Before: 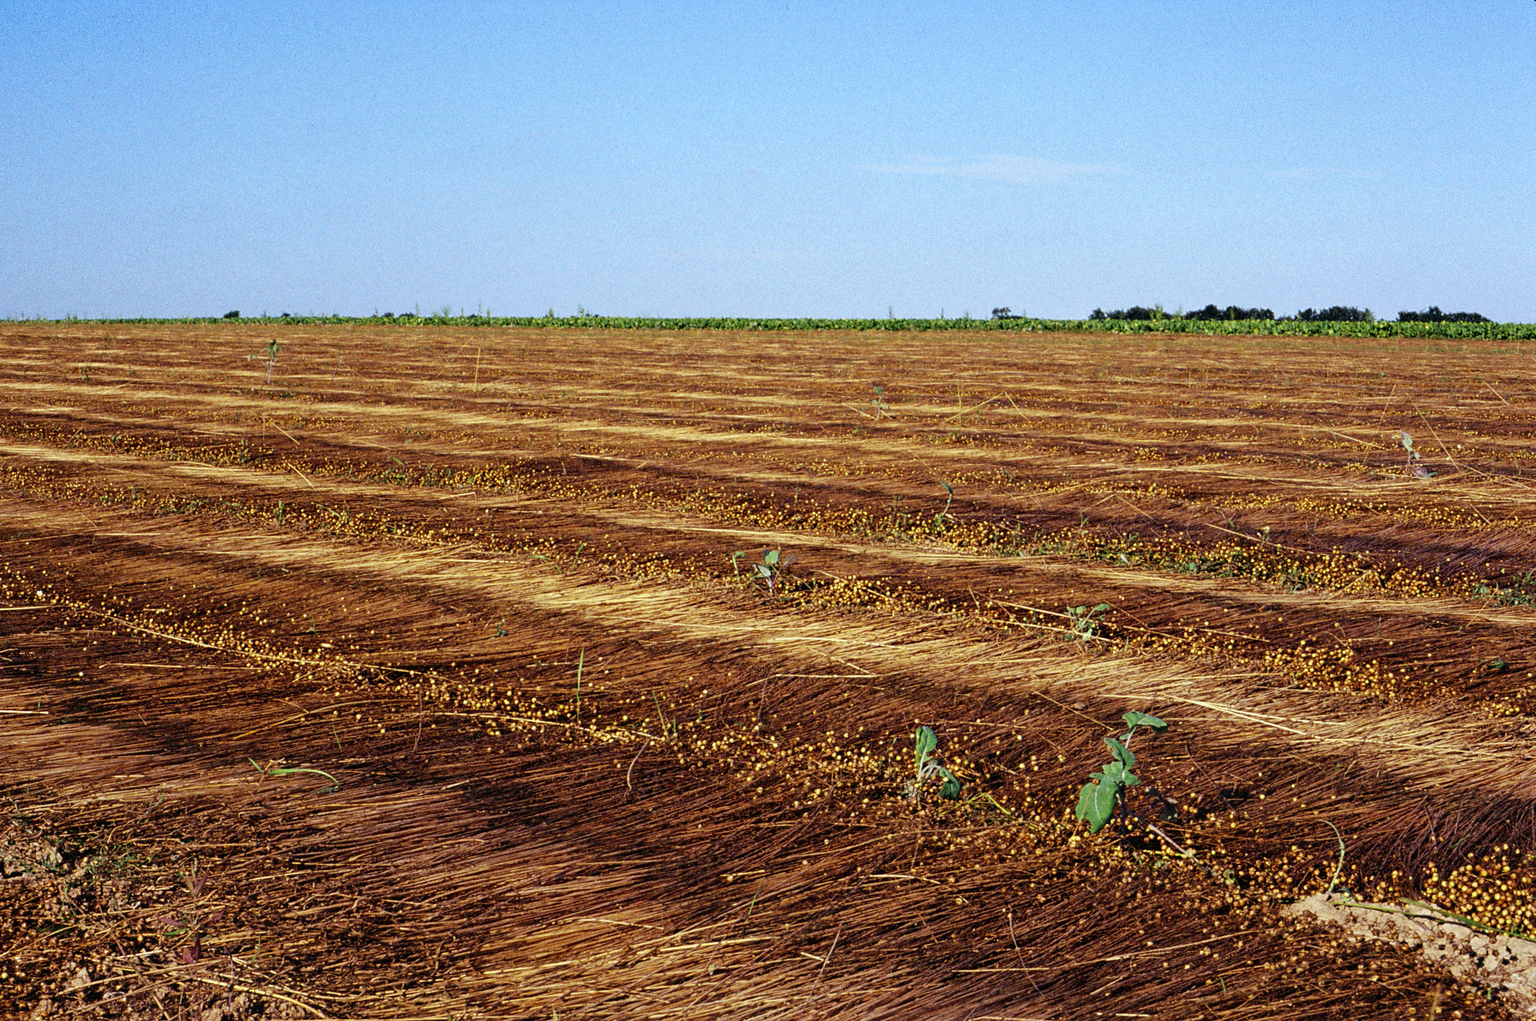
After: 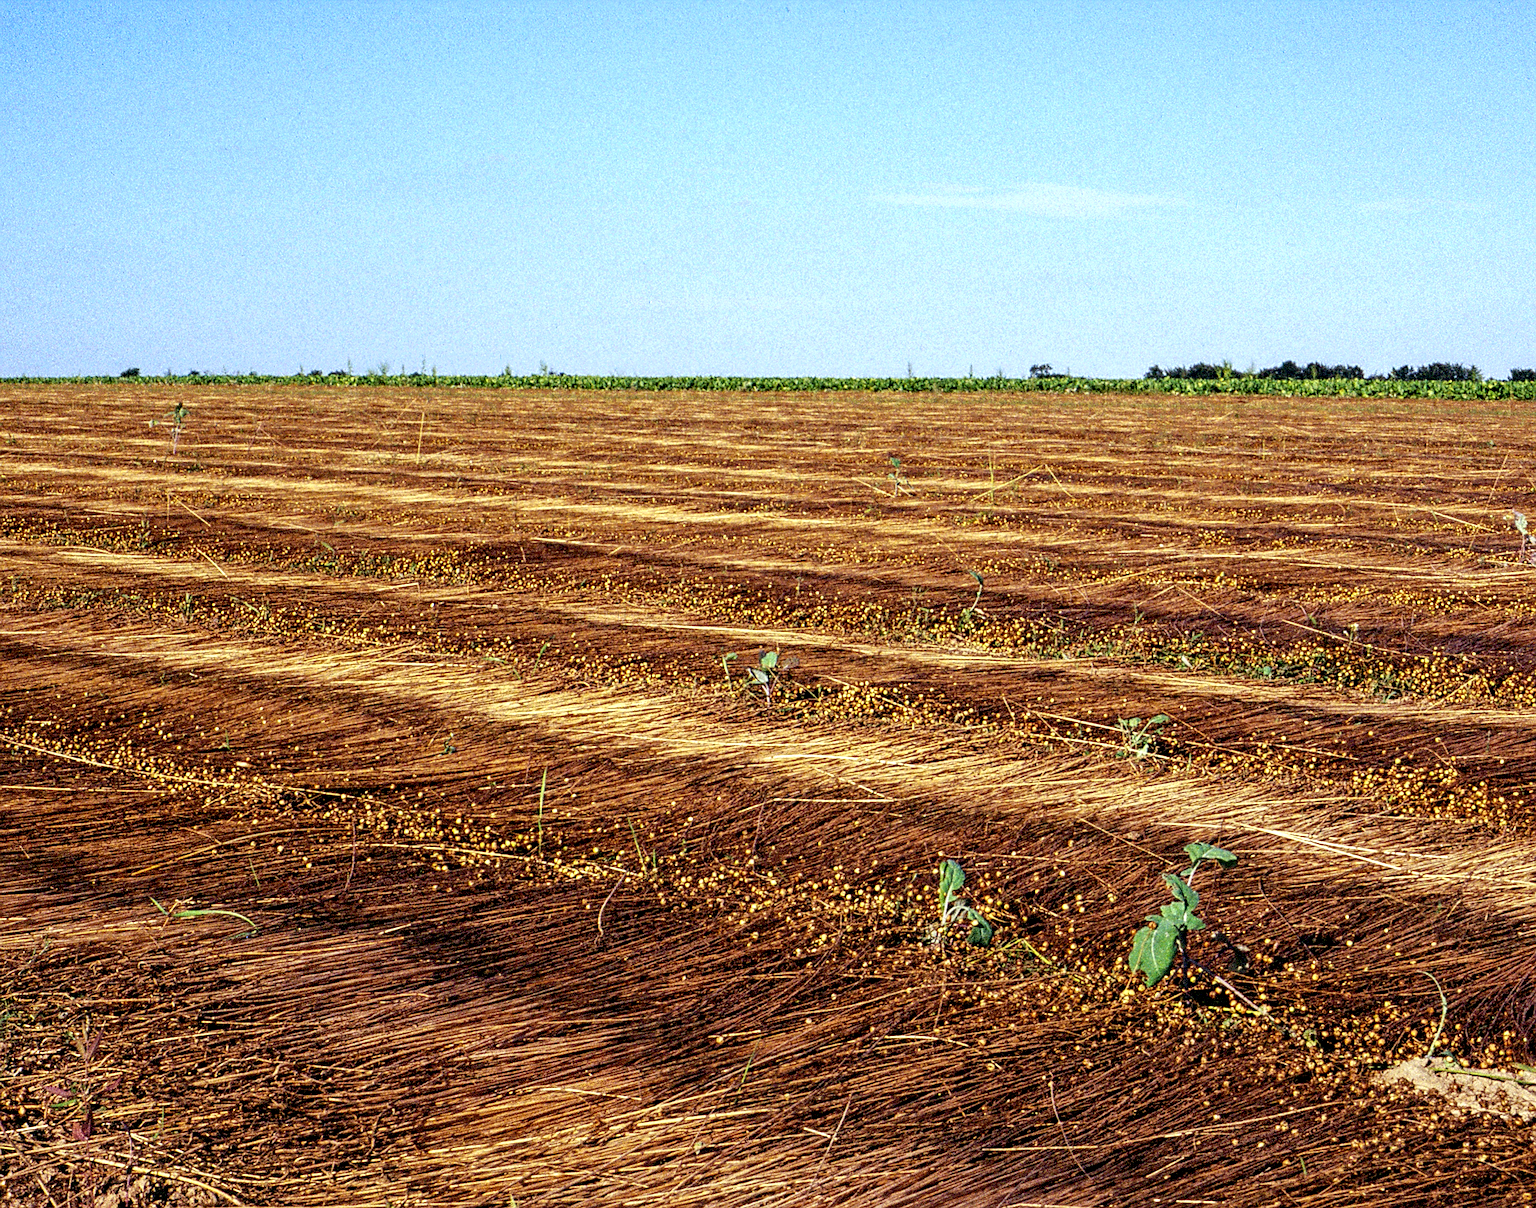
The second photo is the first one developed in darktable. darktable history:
exposure: black level correction 0.004, exposure 0.385 EV, compensate highlight preservation false
crop: left 7.951%, right 7.519%
local contrast: detail 130%
sharpen: on, module defaults
